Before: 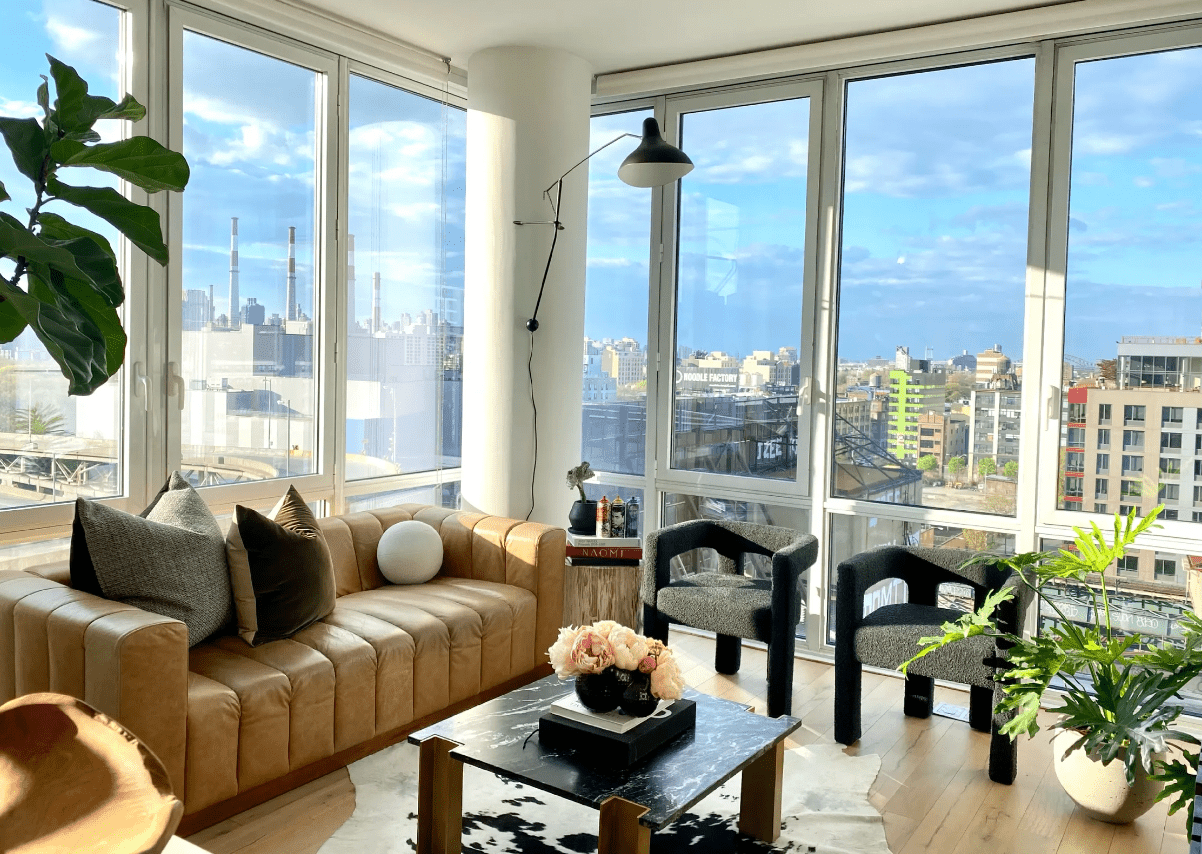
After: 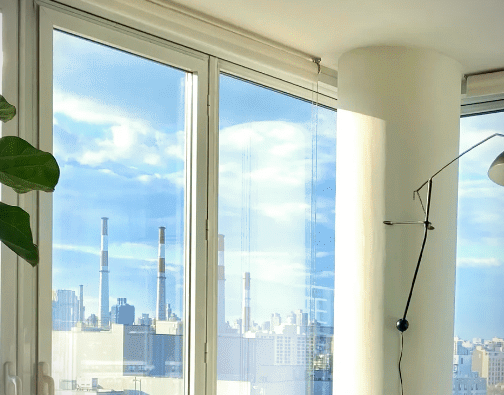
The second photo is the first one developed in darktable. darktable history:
crop and rotate: left 10.817%, top 0.062%, right 47.194%, bottom 53.626%
velvia: strength 45%
split-toning: shadows › saturation 0.61, highlights › saturation 0.58, balance -28.74, compress 87.36%
vignetting: fall-off start 91.19%
